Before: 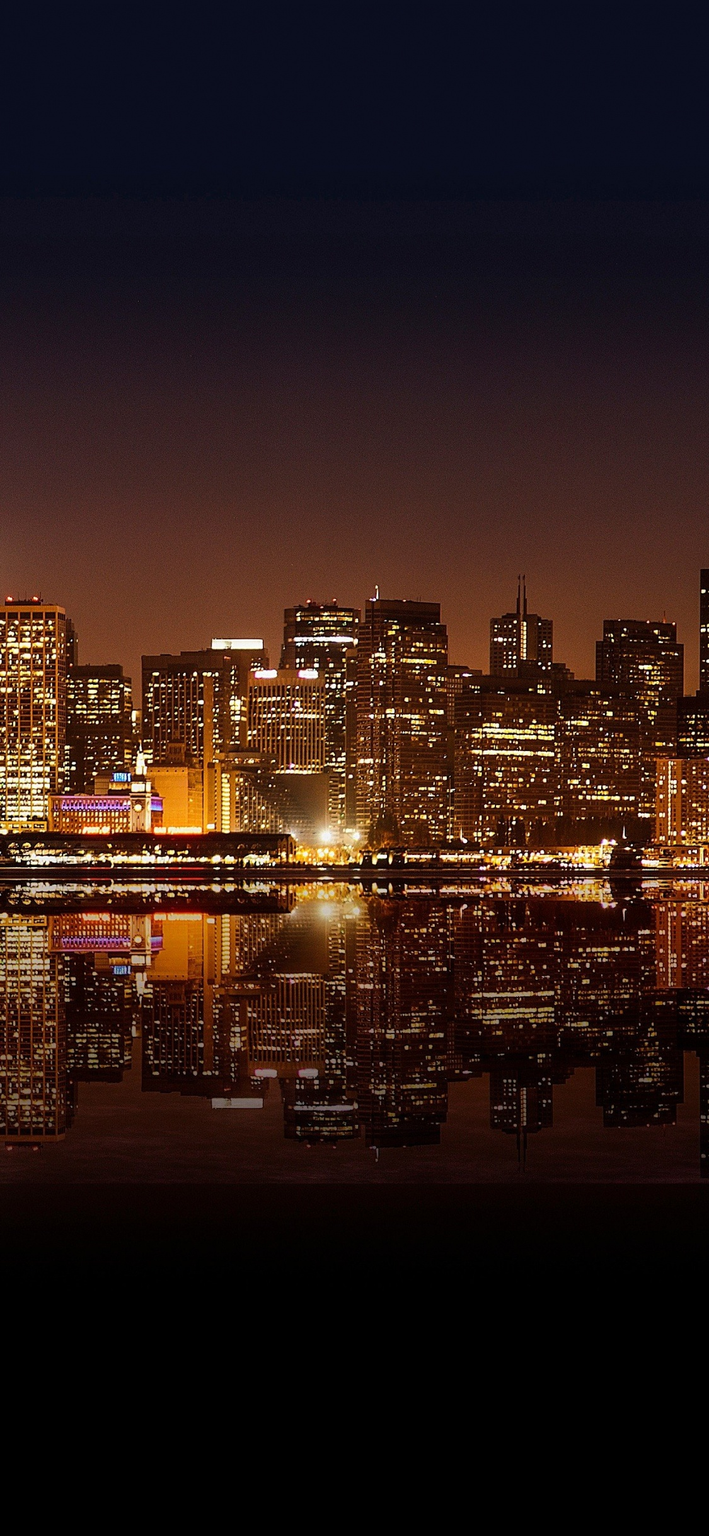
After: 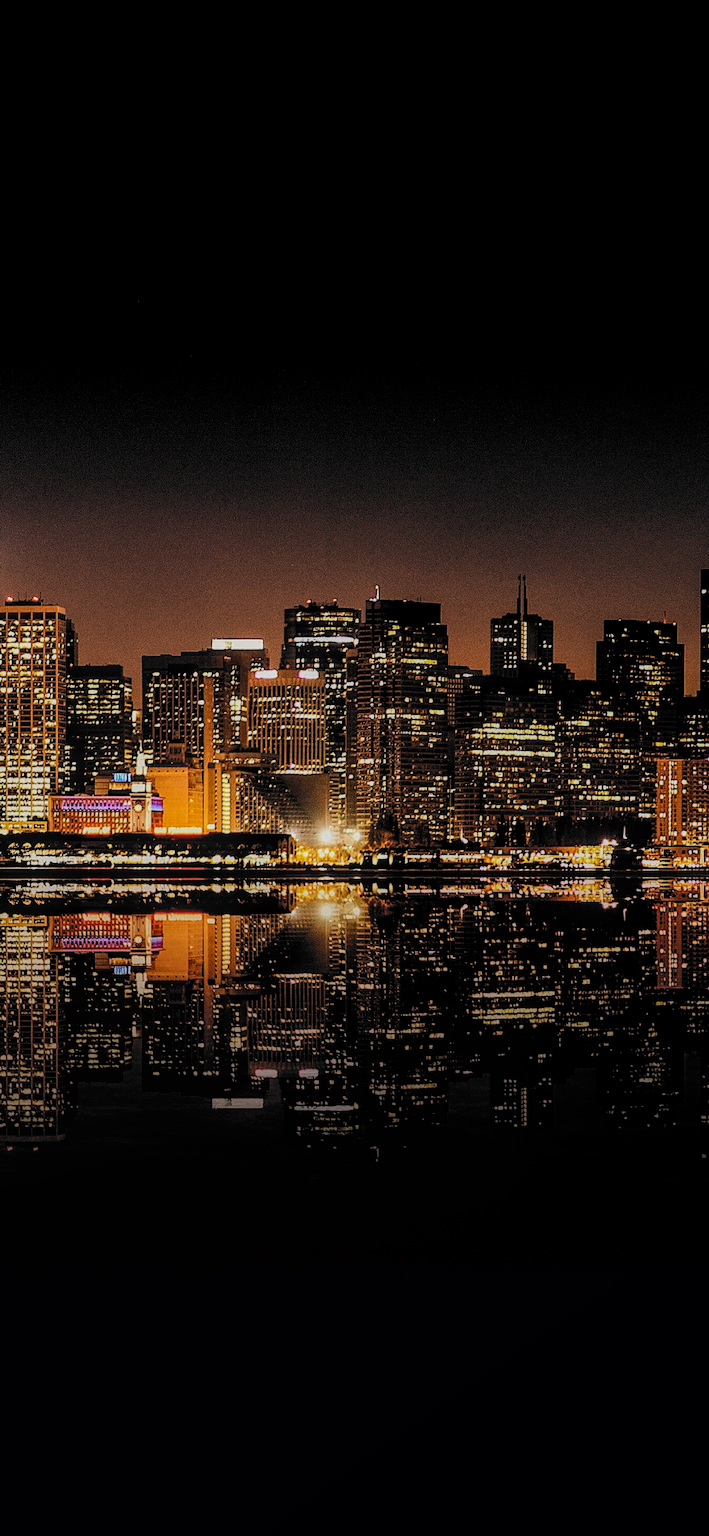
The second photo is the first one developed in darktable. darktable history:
local contrast: highlights 76%, shadows 55%, detail 176%, midtone range 0.208
filmic rgb: black relative exposure -5.06 EV, white relative exposure 3.97 EV, hardness 2.88, contrast 1.4, highlights saturation mix -28.78%, color science v6 (2022)
